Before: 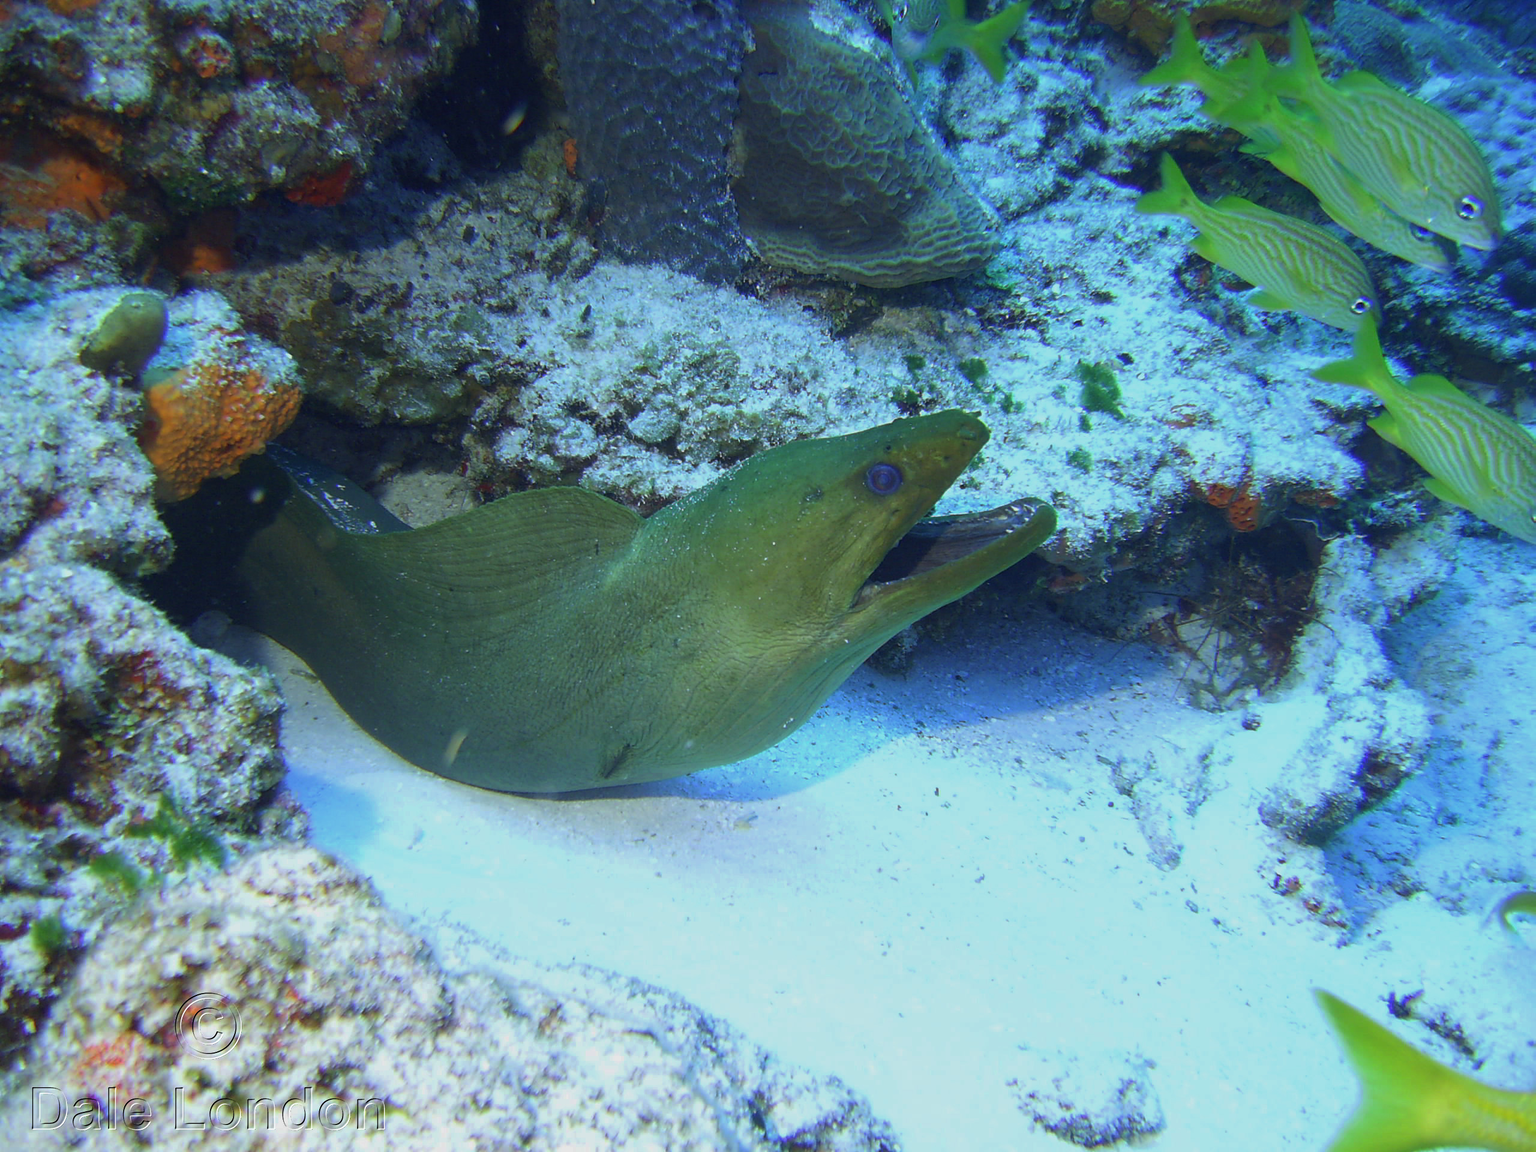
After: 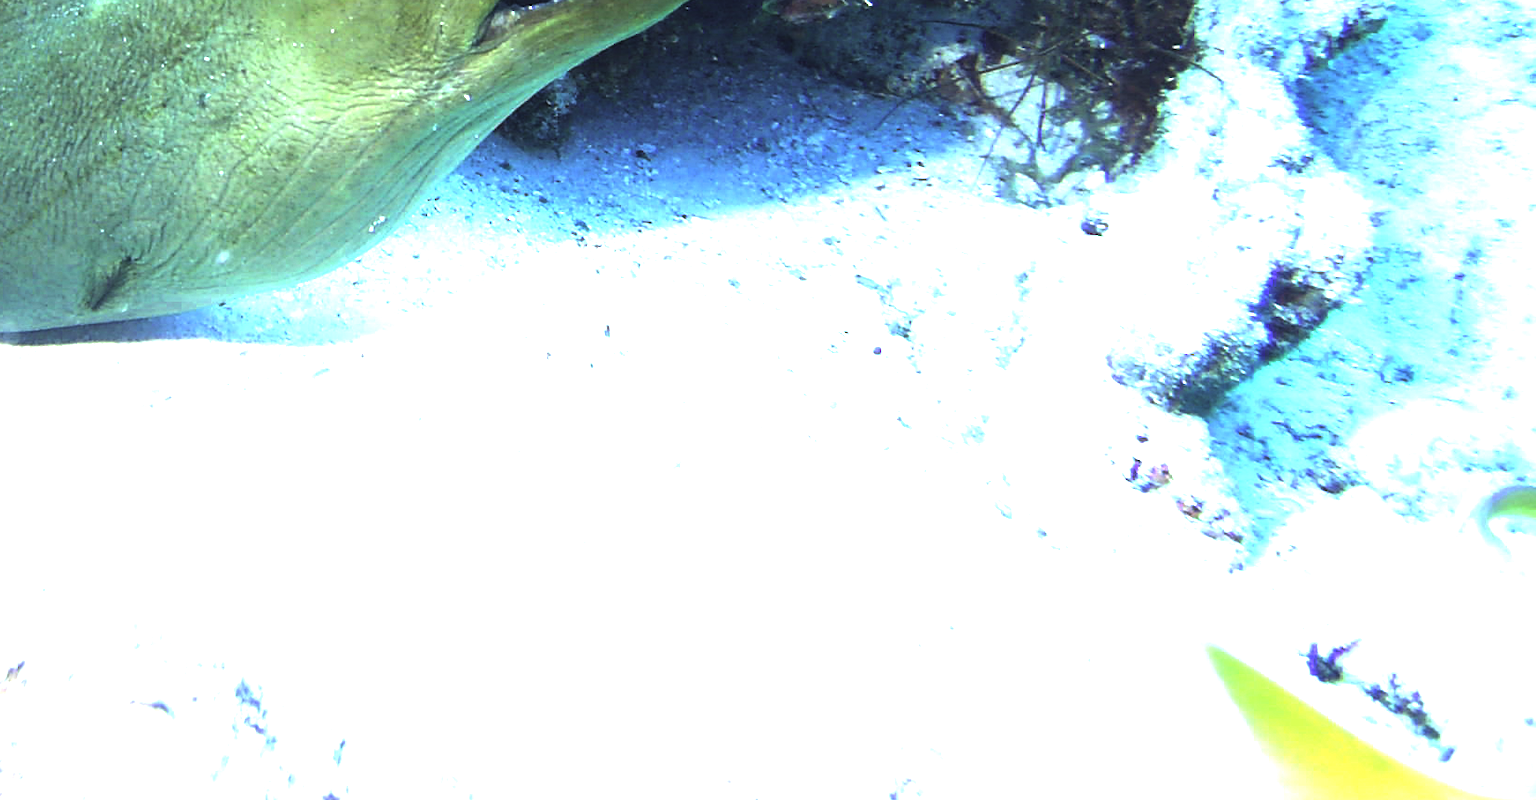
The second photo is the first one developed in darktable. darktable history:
crop and rotate: left 35.509%, top 50.238%, bottom 4.934%
exposure: black level correction 0, exposure 1.55 EV, compensate exposure bias true, compensate highlight preservation false
levels: levels [0, 0.618, 1]
